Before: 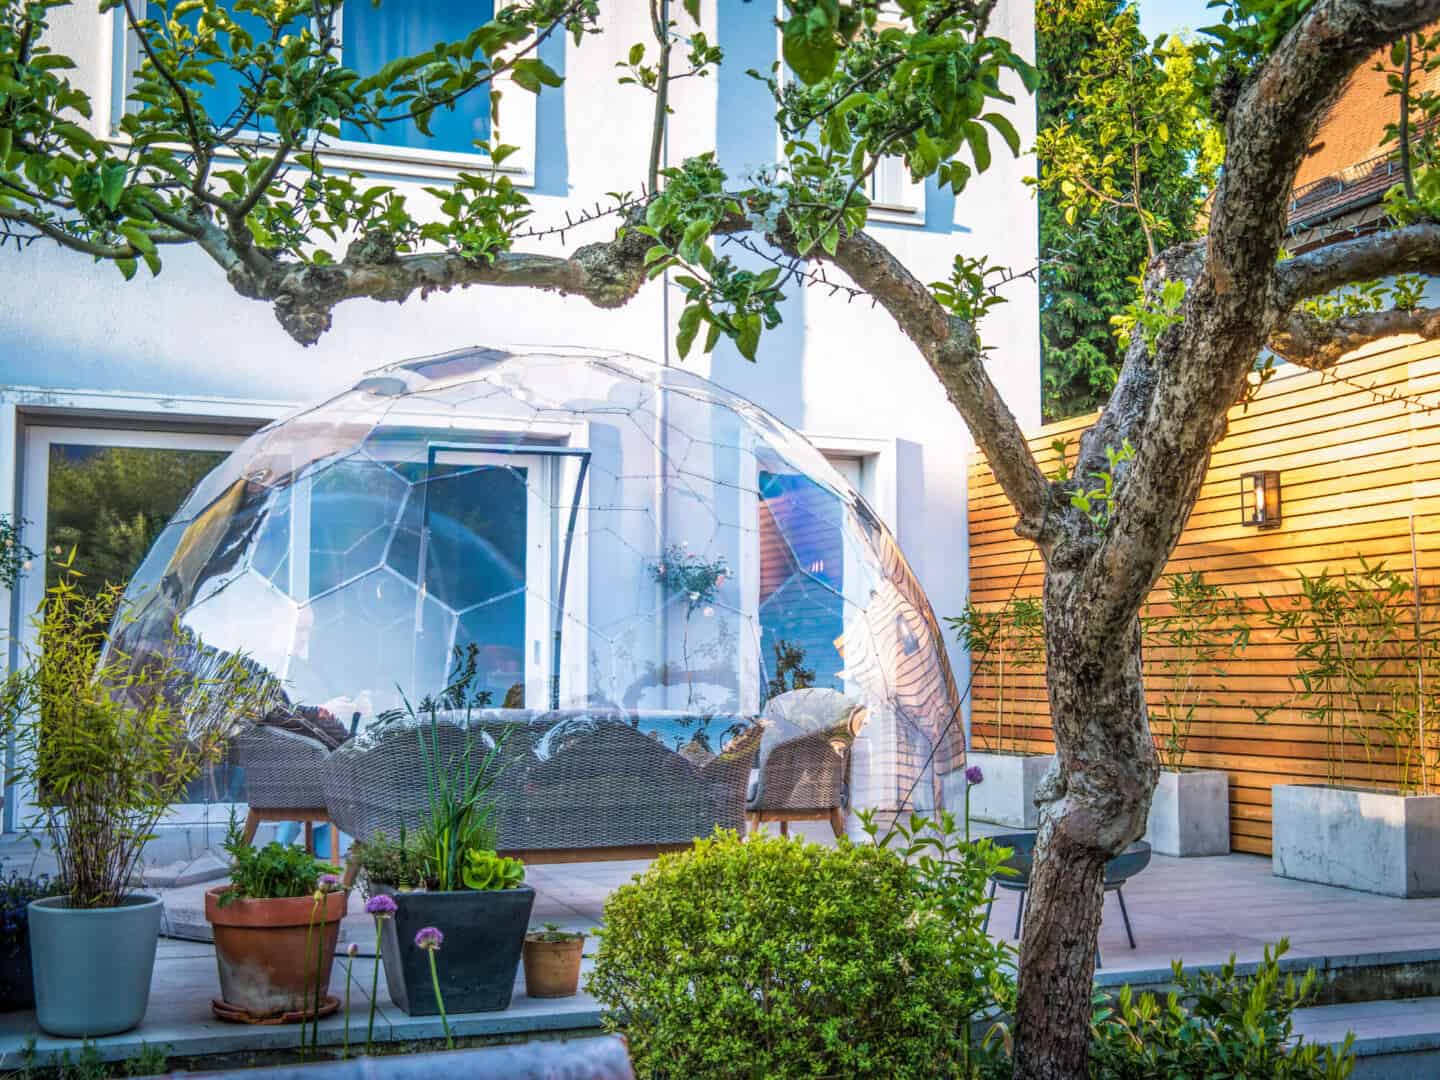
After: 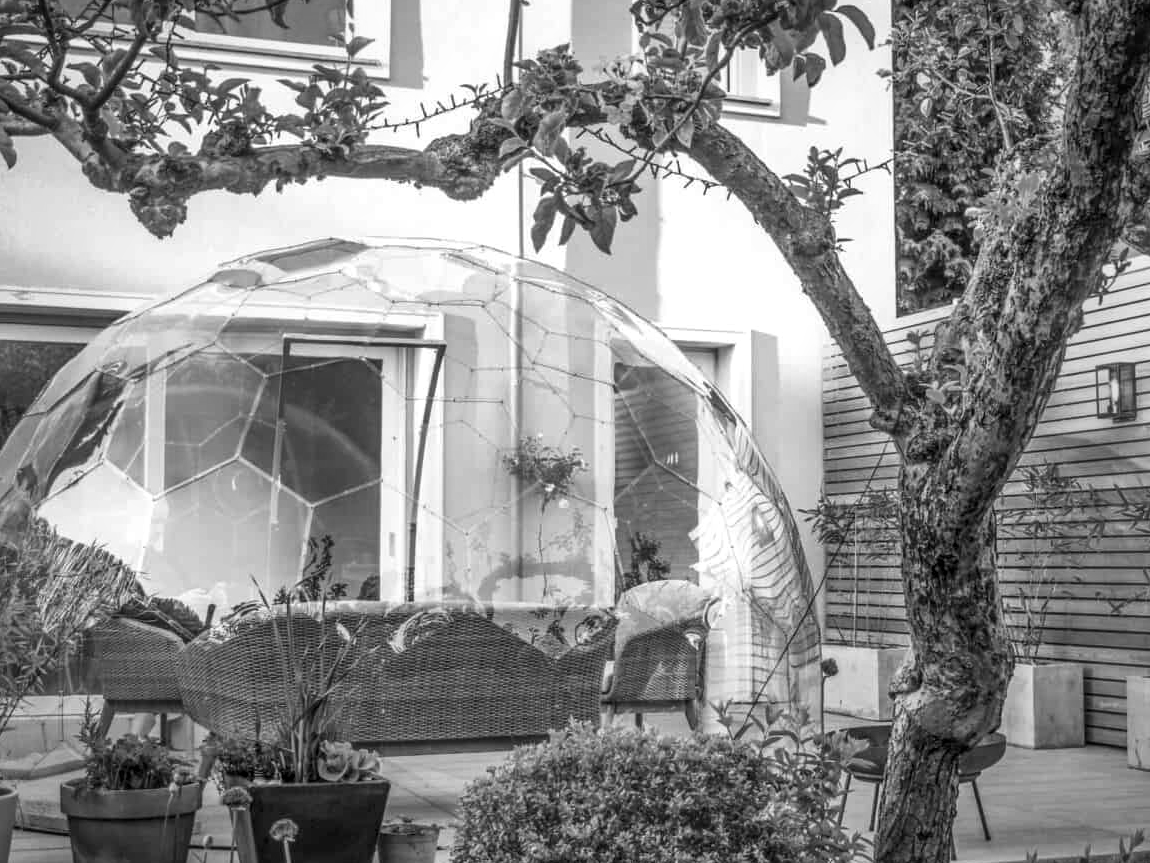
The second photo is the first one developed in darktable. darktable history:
local contrast: mode bilateral grid, contrast 20, coarseness 100, detail 150%, midtone range 0.2
vignetting: brightness -0.167
crop and rotate: left 10.071%, top 10.071%, right 10.02%, bottom 10.02%
monochrome: a -11.7, b 1.62, size 0.5, highlights 0.38
